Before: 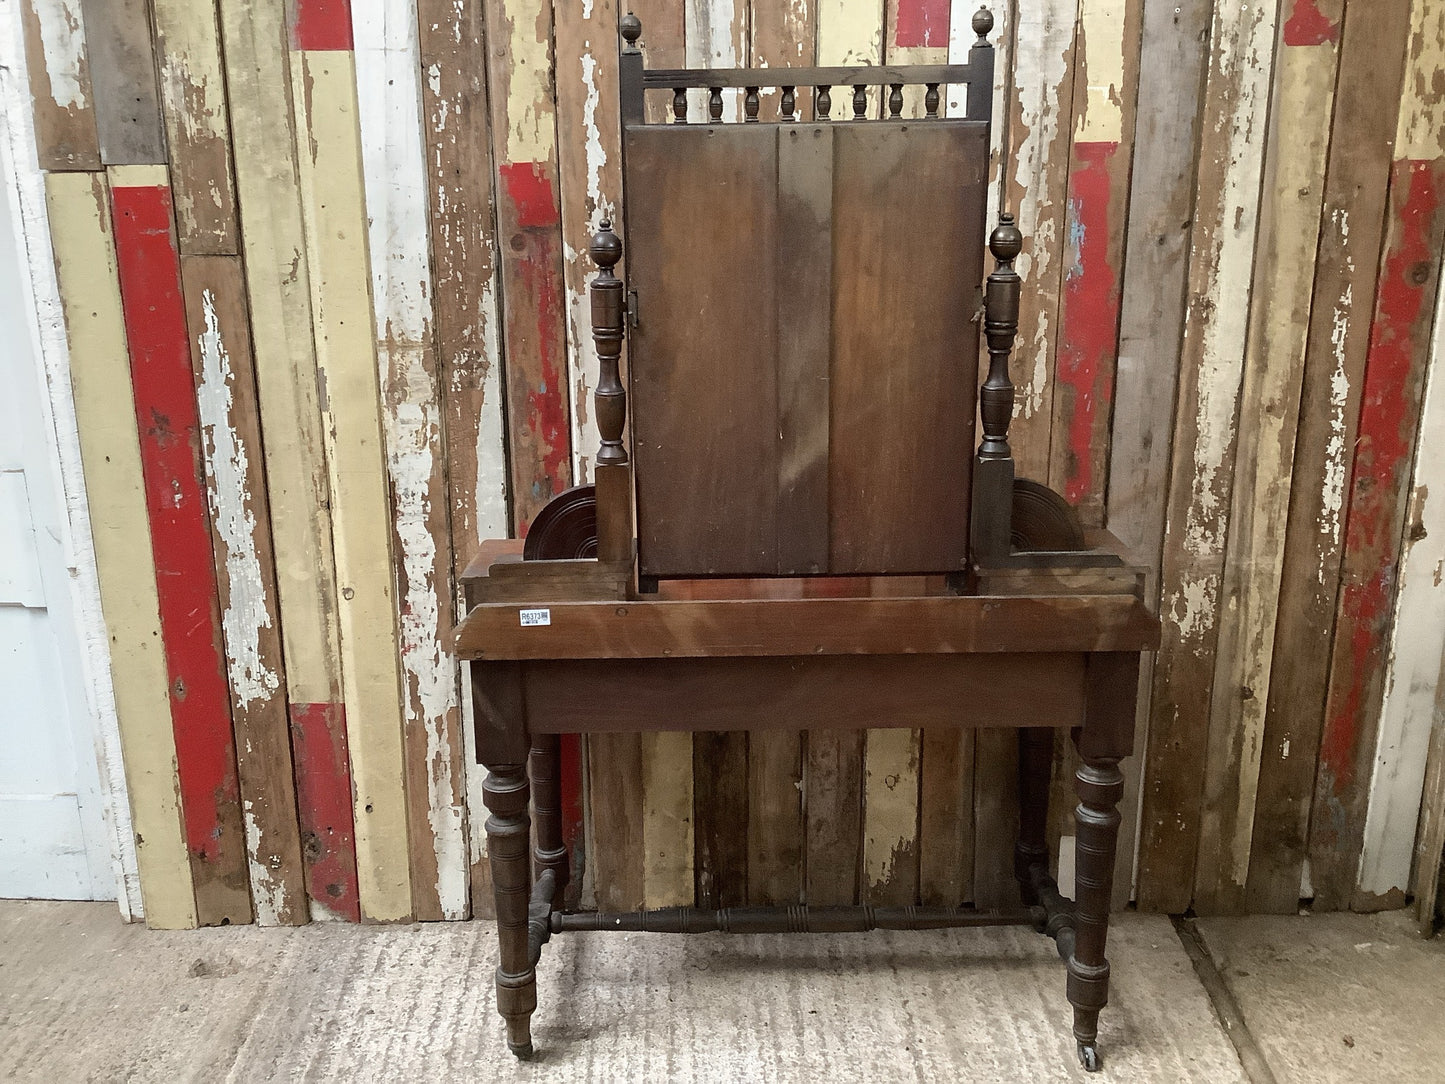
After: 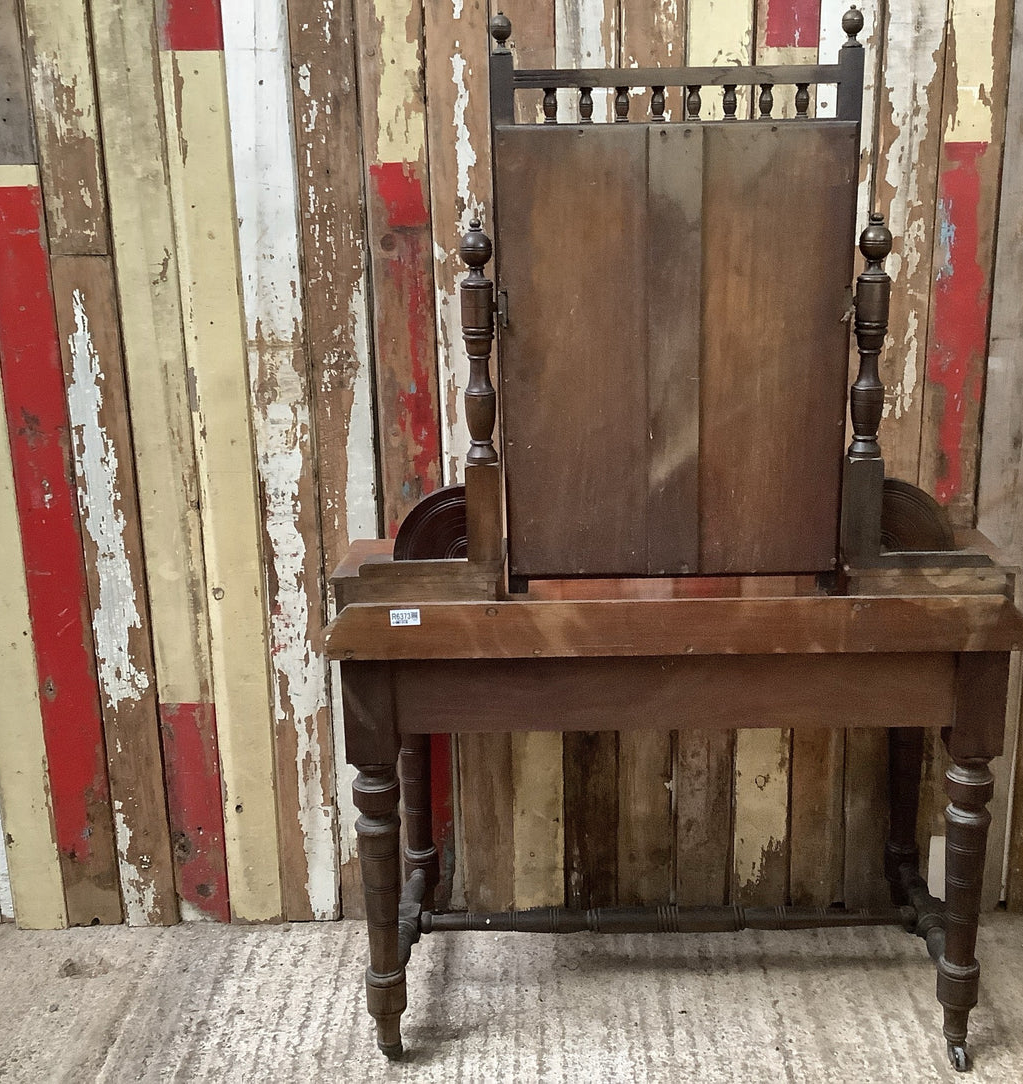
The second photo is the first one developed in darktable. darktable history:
shadows and highlights: low approximation 0.01, soften with gaussian
crop and rotate: left 9.061%, right 20.142%
